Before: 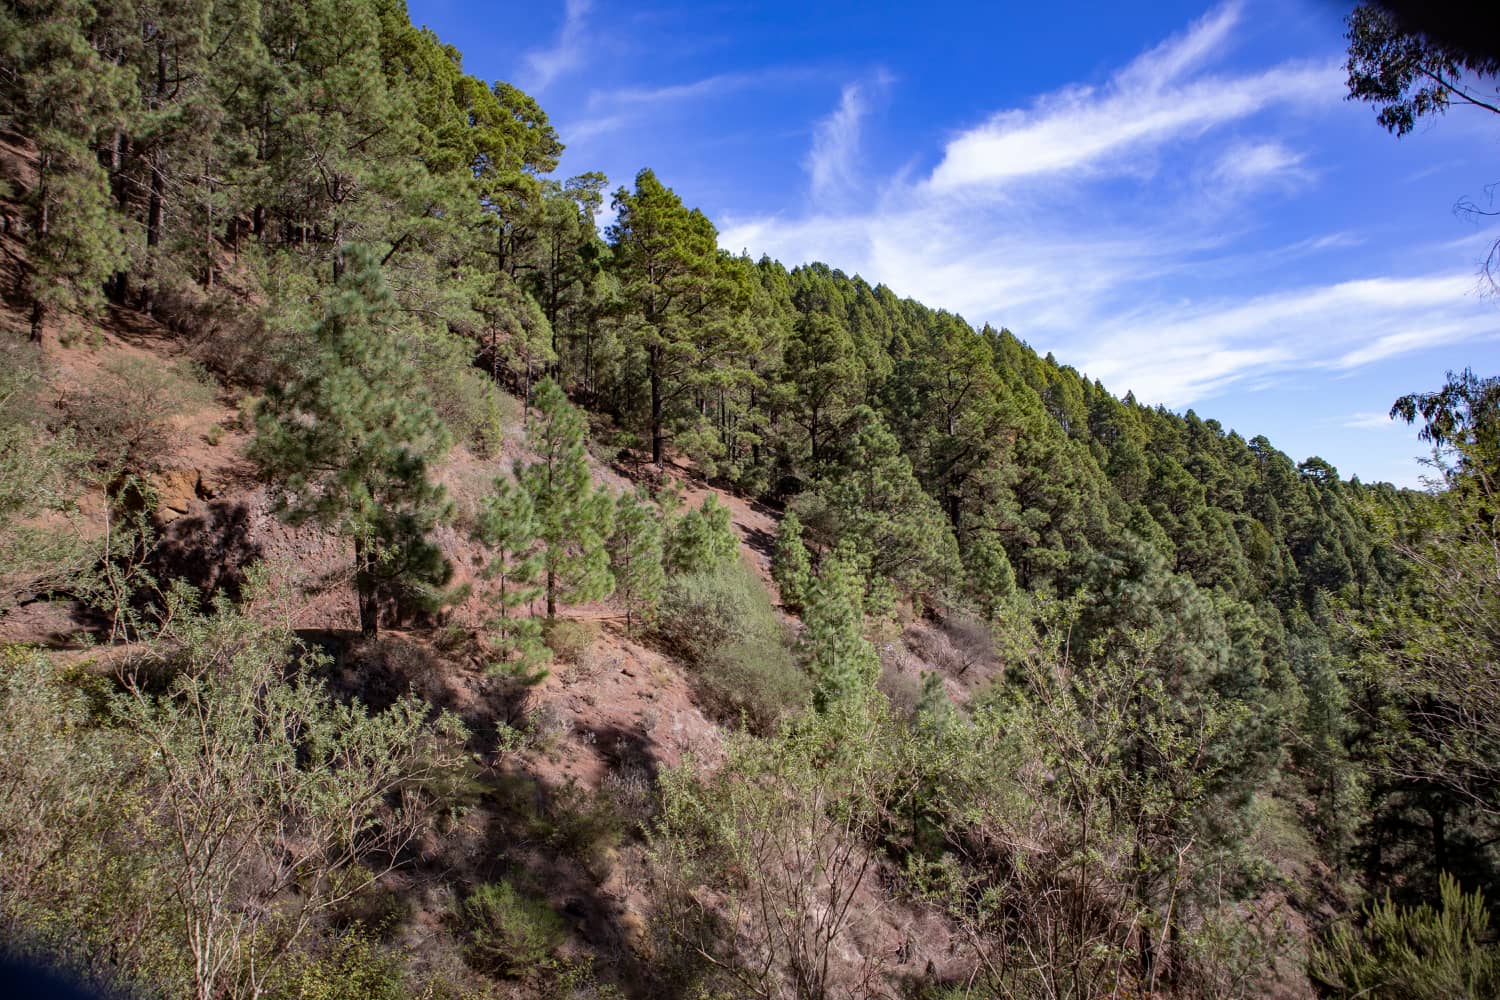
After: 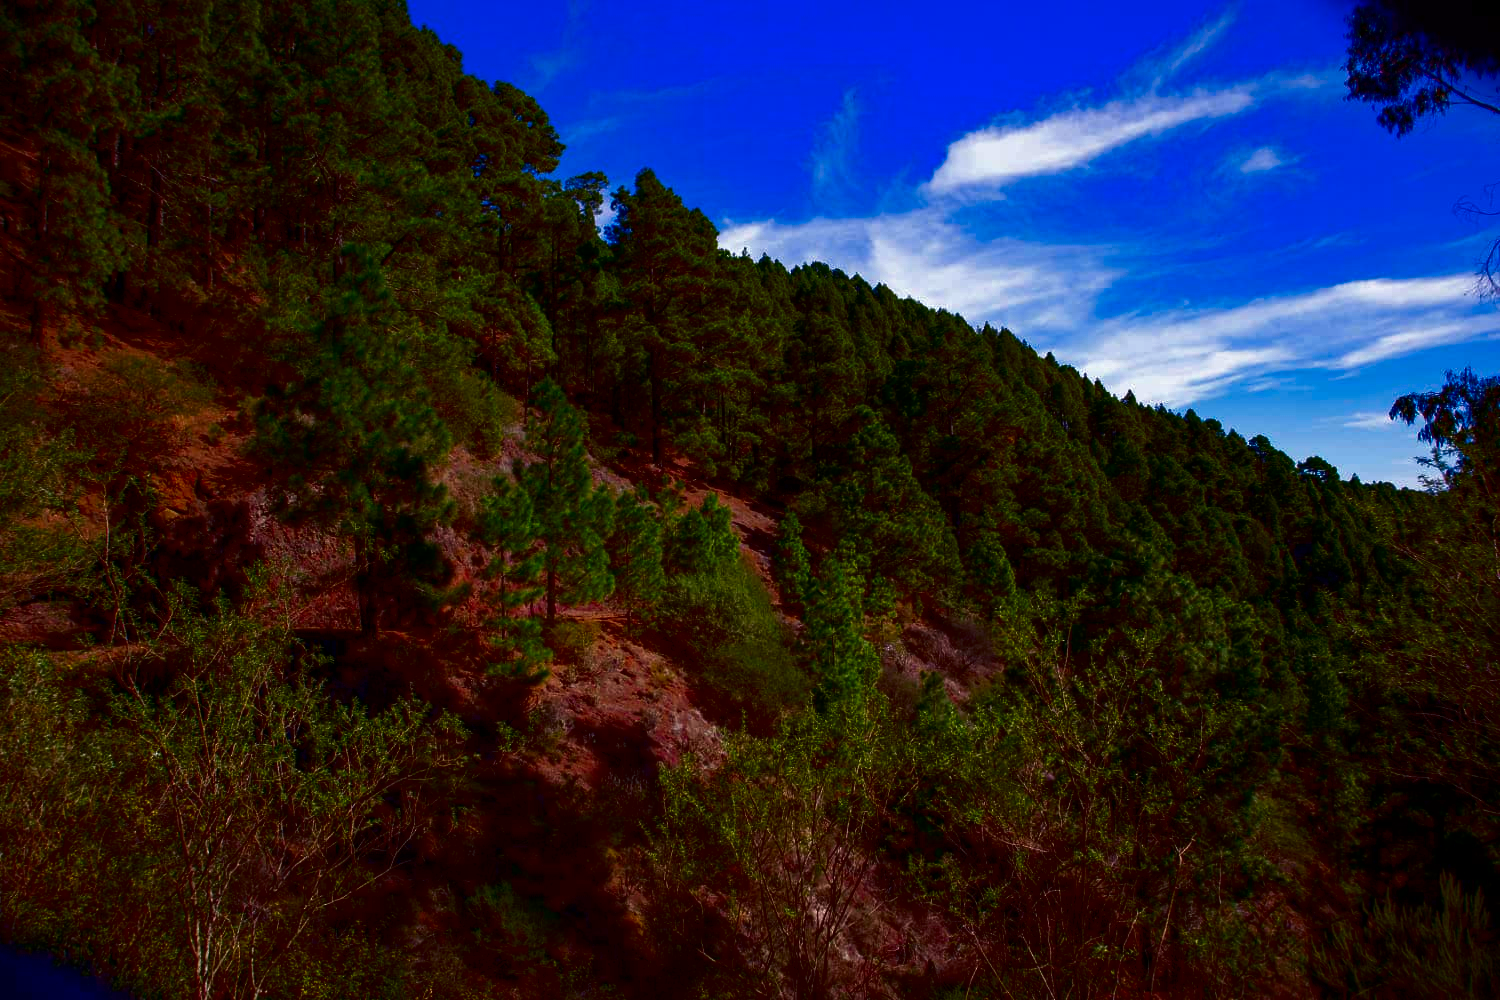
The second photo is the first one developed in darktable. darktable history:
contrast brightness saturation: brightness -0.988, saturation 0.995
